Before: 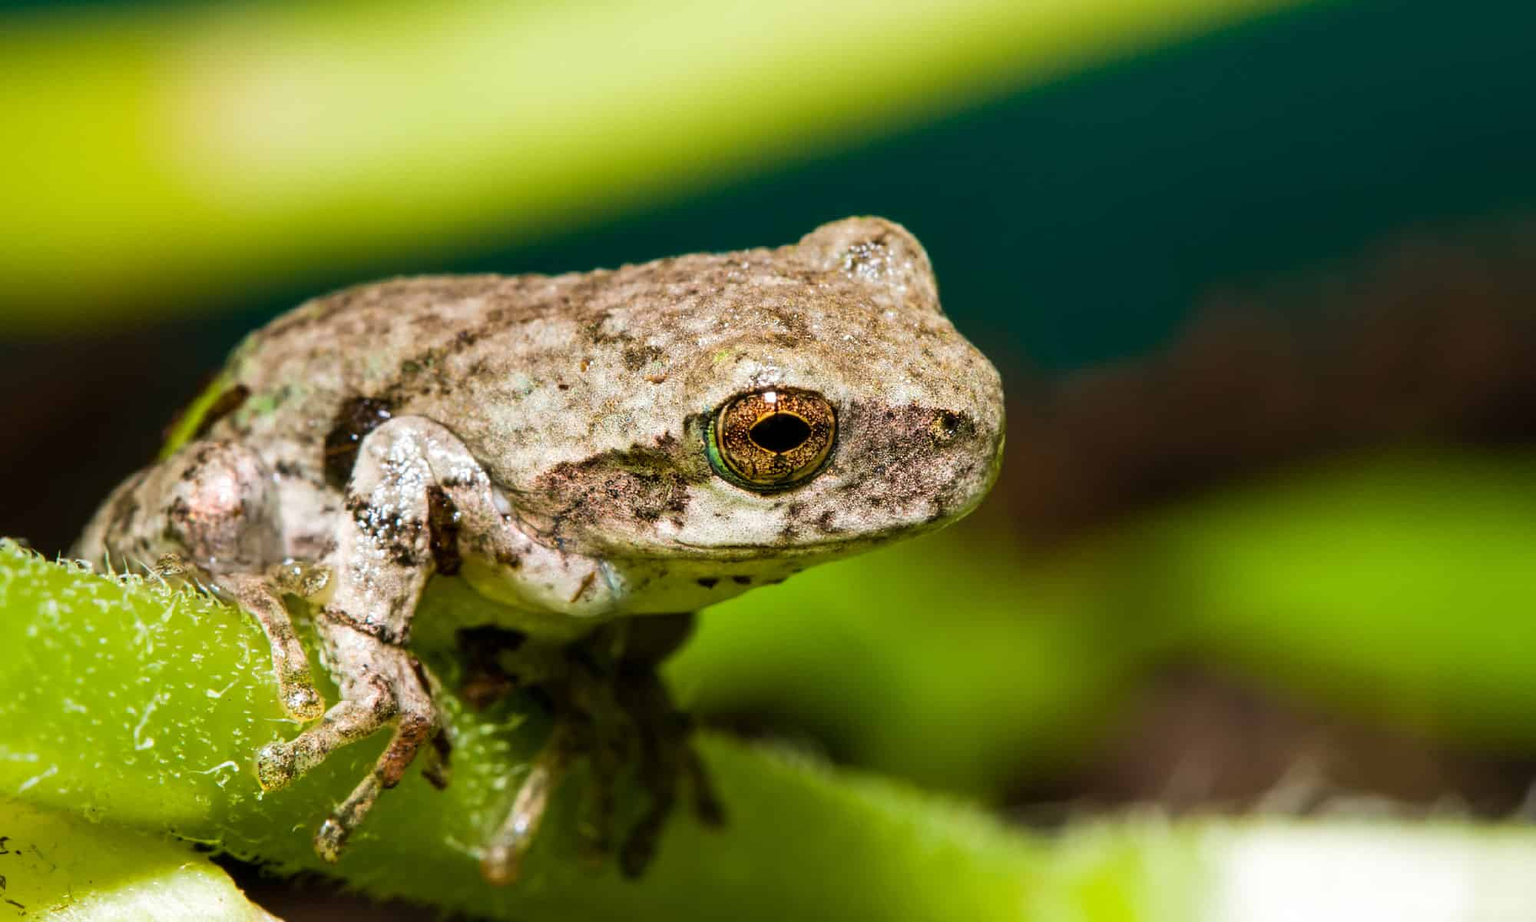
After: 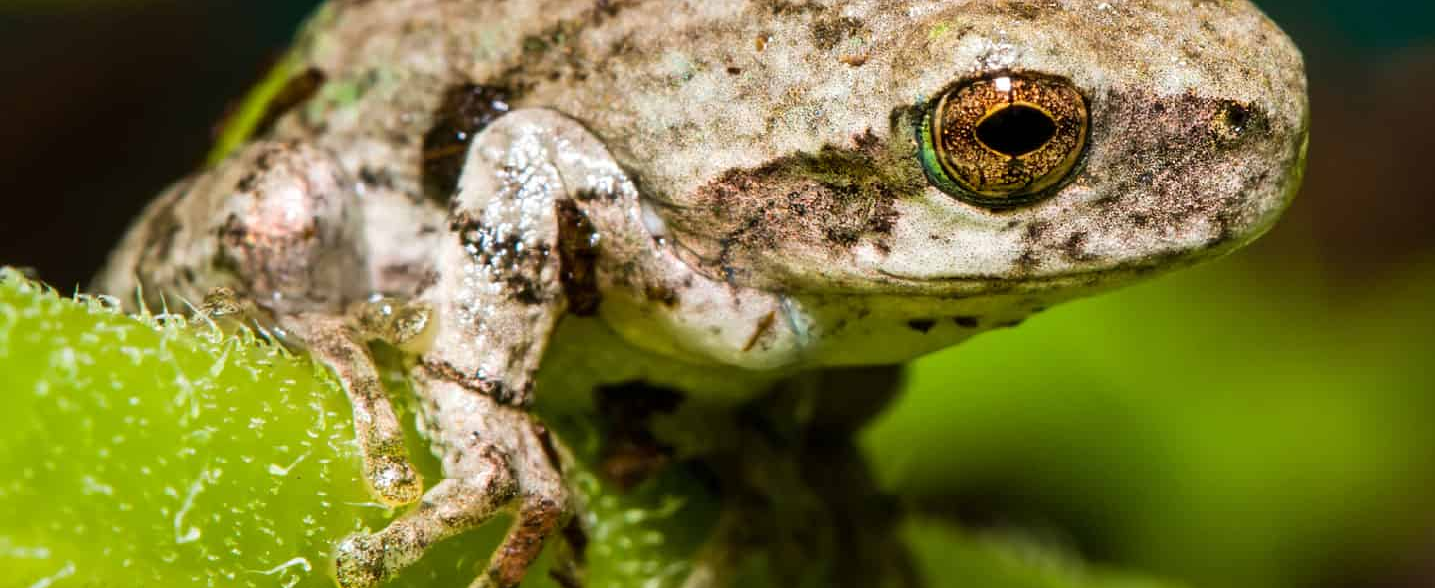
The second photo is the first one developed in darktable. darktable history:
crop: top 36.166%, right 28.214%, bottom 14.784%
